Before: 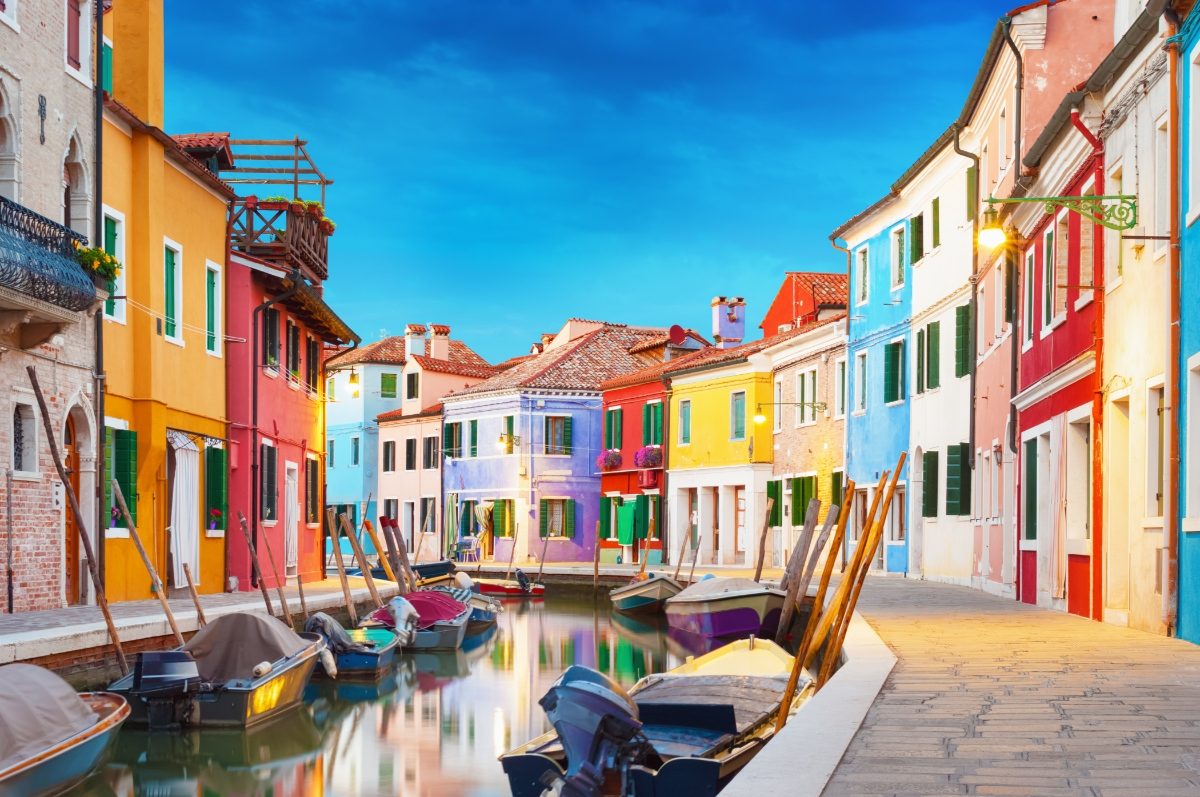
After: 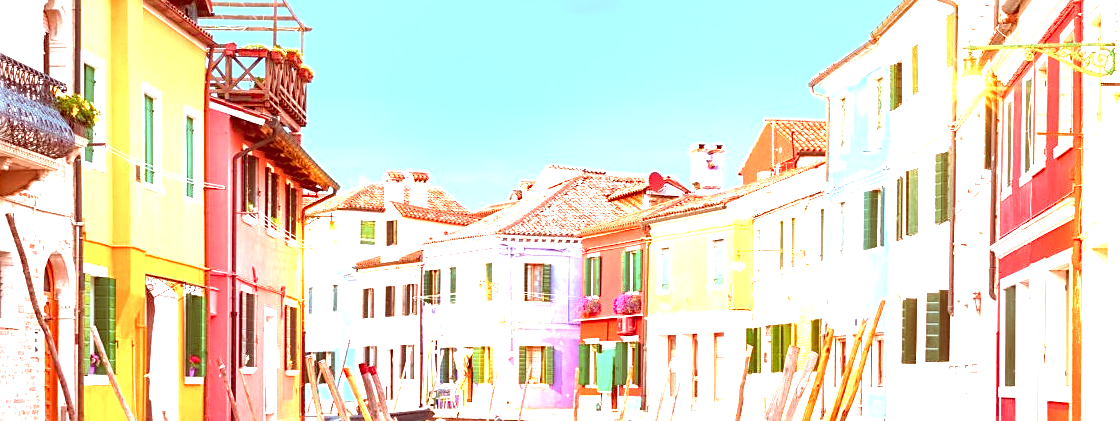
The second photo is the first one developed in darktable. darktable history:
color correction: highlights a* 9.5, highlights b* 9.05, shadows a* 39.94, shadows b* 39.24, saturation 0.811
crop: left 1.799%, top 19.316%, right 4.801%, bottom 27.836%
sharpen: radius 1.814, amount 0.402, threshold 1.407
exposure: black level correction 0, exposure 1.931 EV, compensate highlight preservation false
